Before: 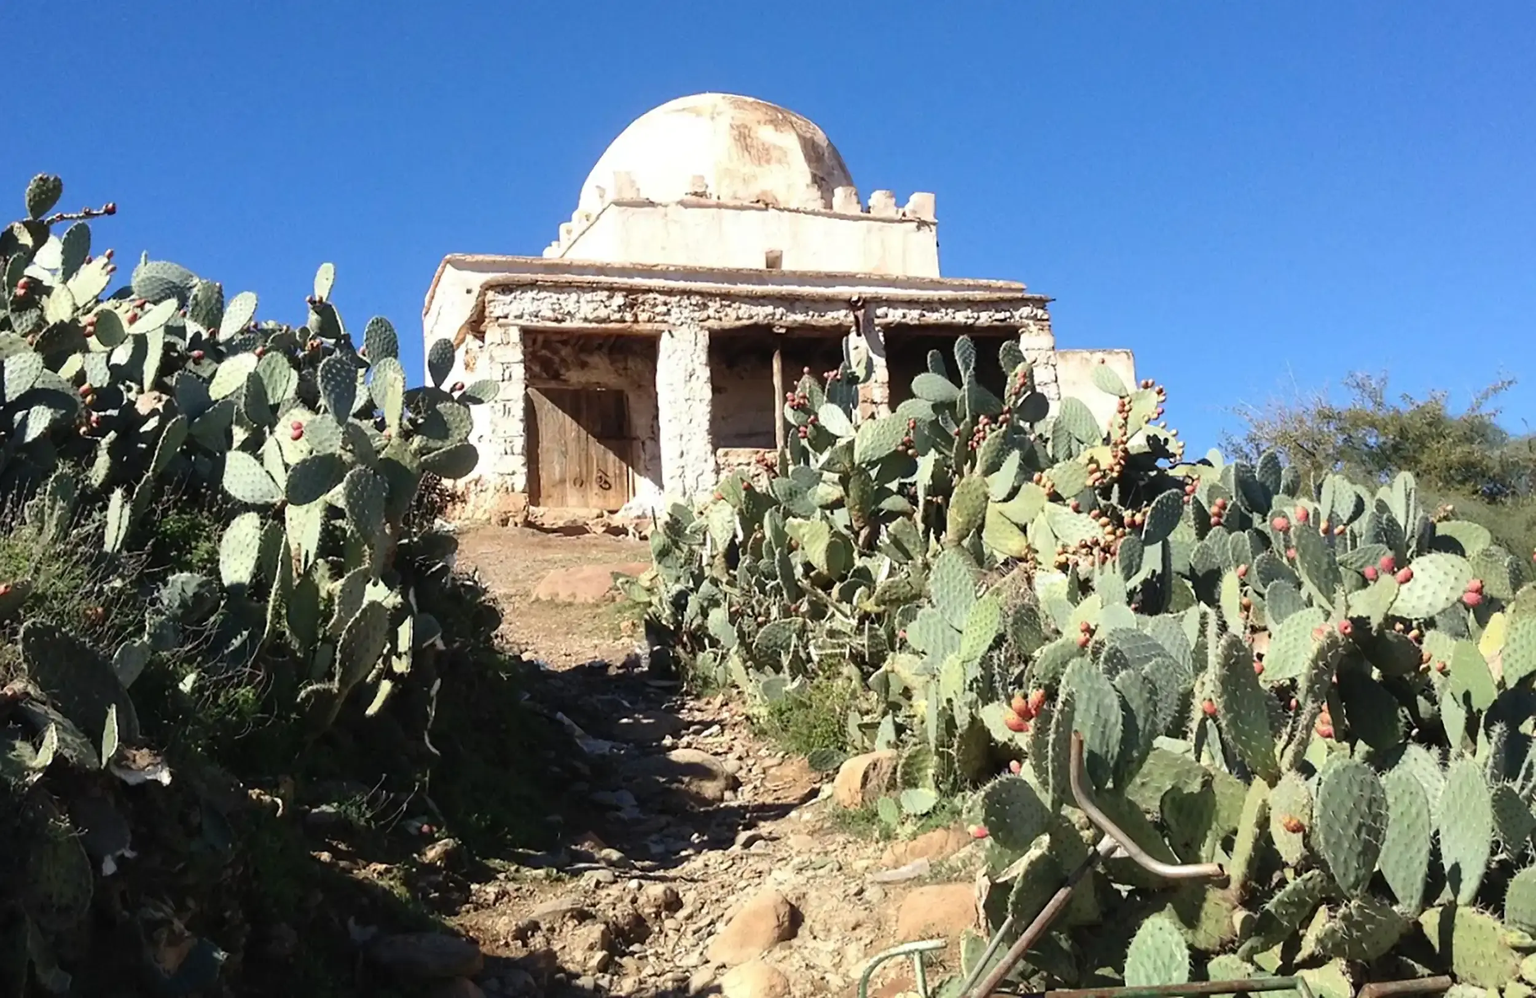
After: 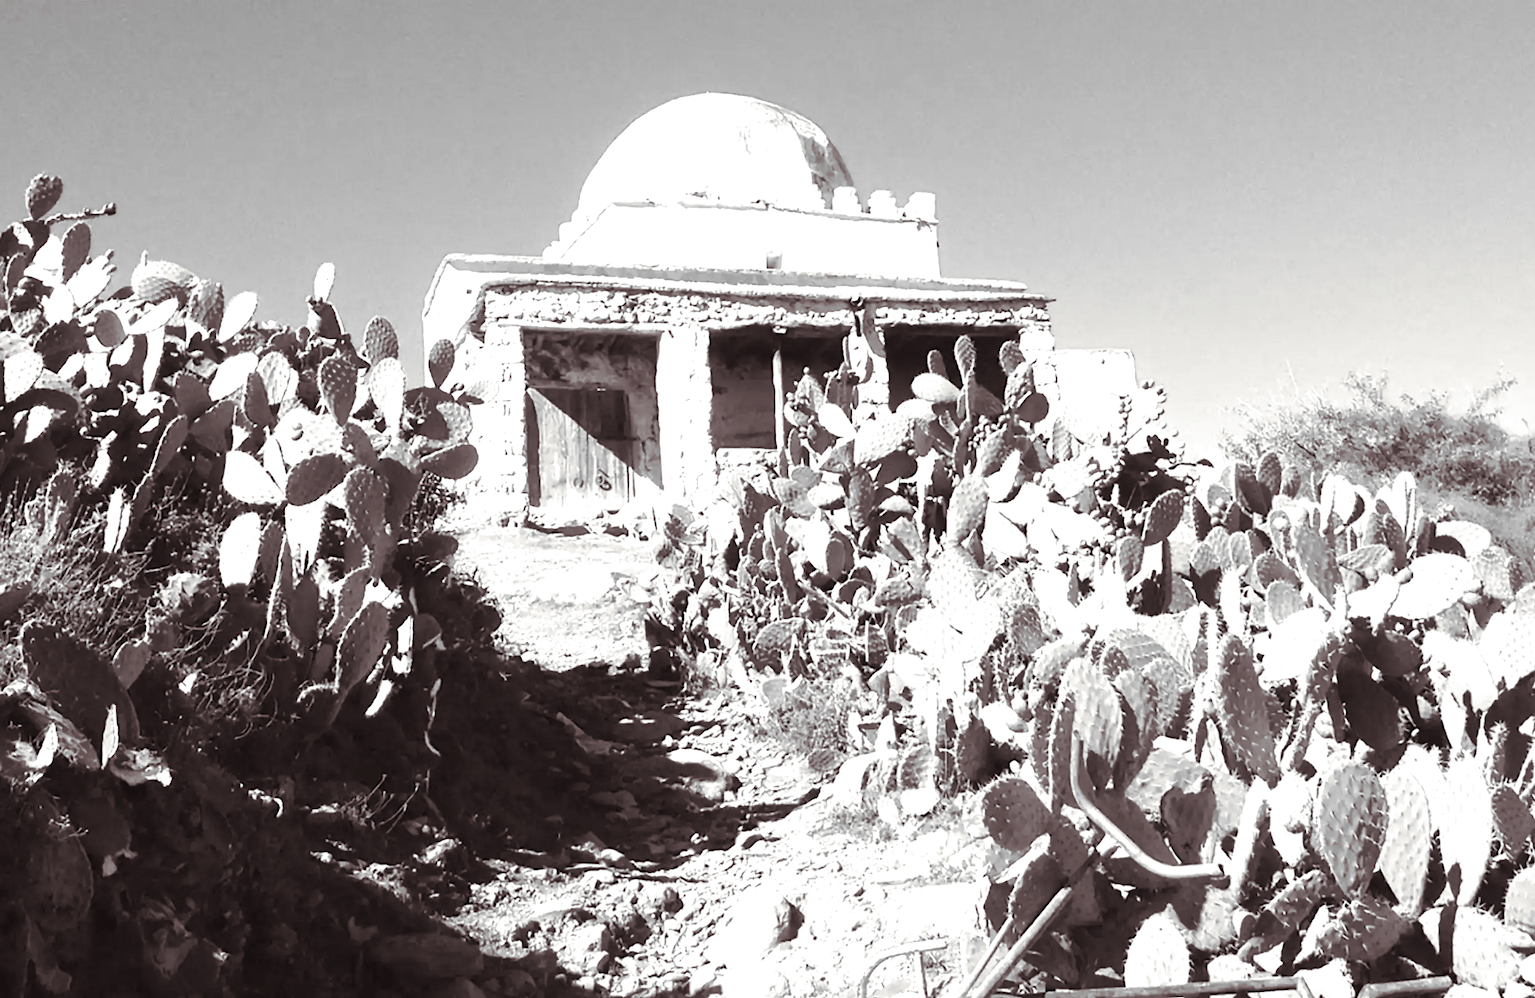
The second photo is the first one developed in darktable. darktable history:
monochrome: on, module defaults
tone equalizer: on, module defaults
exposure: exposure 1.089 EV, compensate highlight preservation false
split-toning: shadows › saturation 0.24, highlights › hue 54°, highlights › saturation 0.24
